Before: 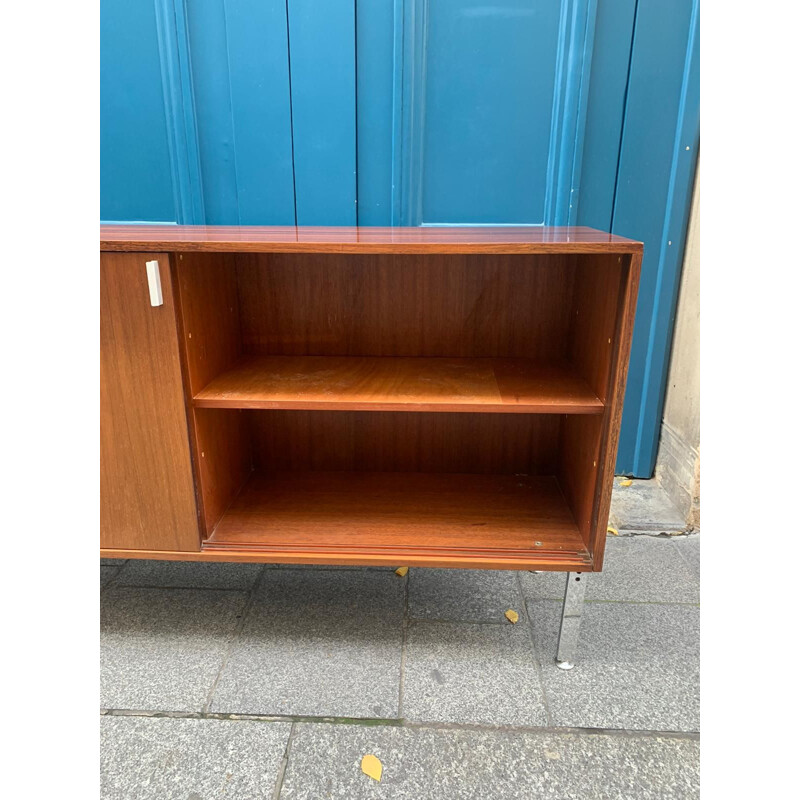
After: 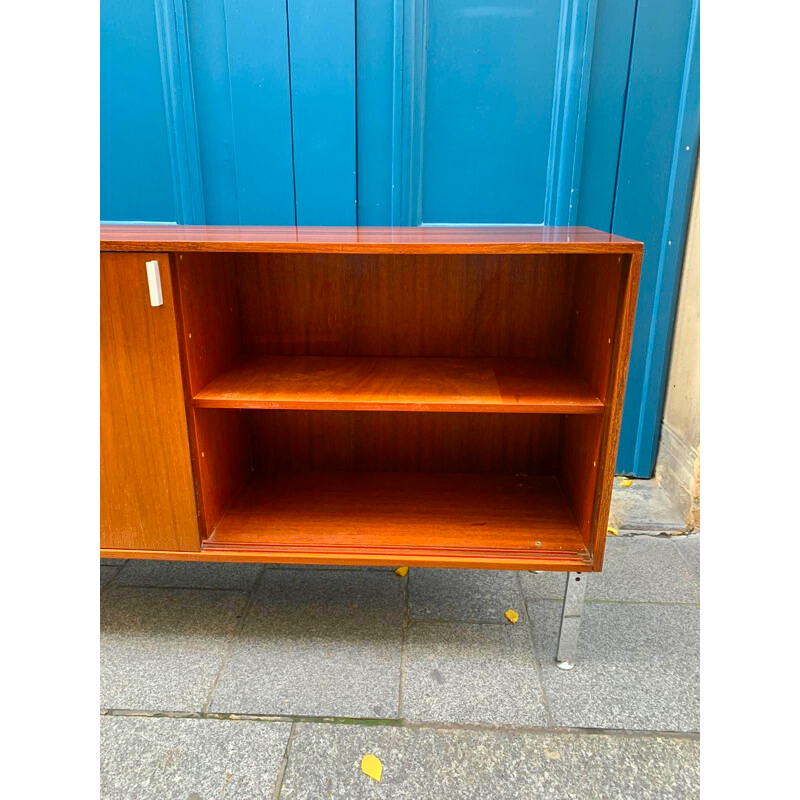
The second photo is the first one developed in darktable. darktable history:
color zones: curves: ch0 [(0.224, 0.526) (0.75, 0.5)]; ch1 [(0.055, 0.526) (0.224, 0.761) (0.377, 0.526) (0.75, 0.5)]
color balance rgb: linear chroma grading › global chroma 15.309%, perceptual saturation grading › global saturation 0.253%, perceptual saturation grading › highlights -19.986%, perceptual saturation grading › shadows 19.53%, global vibrance 20%
